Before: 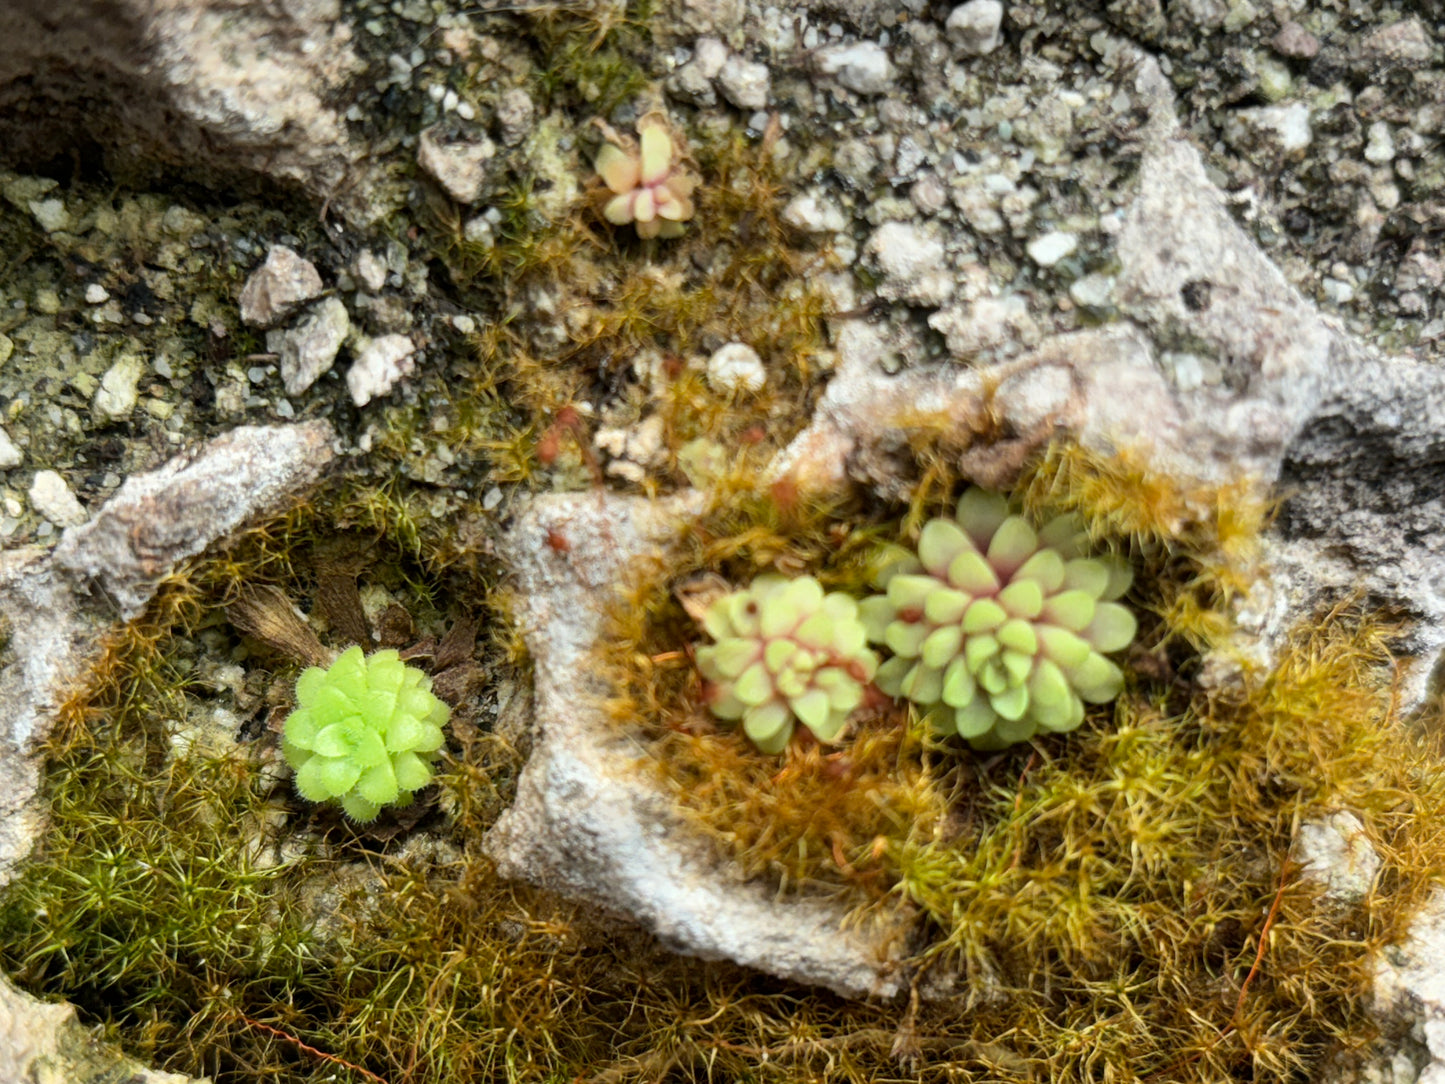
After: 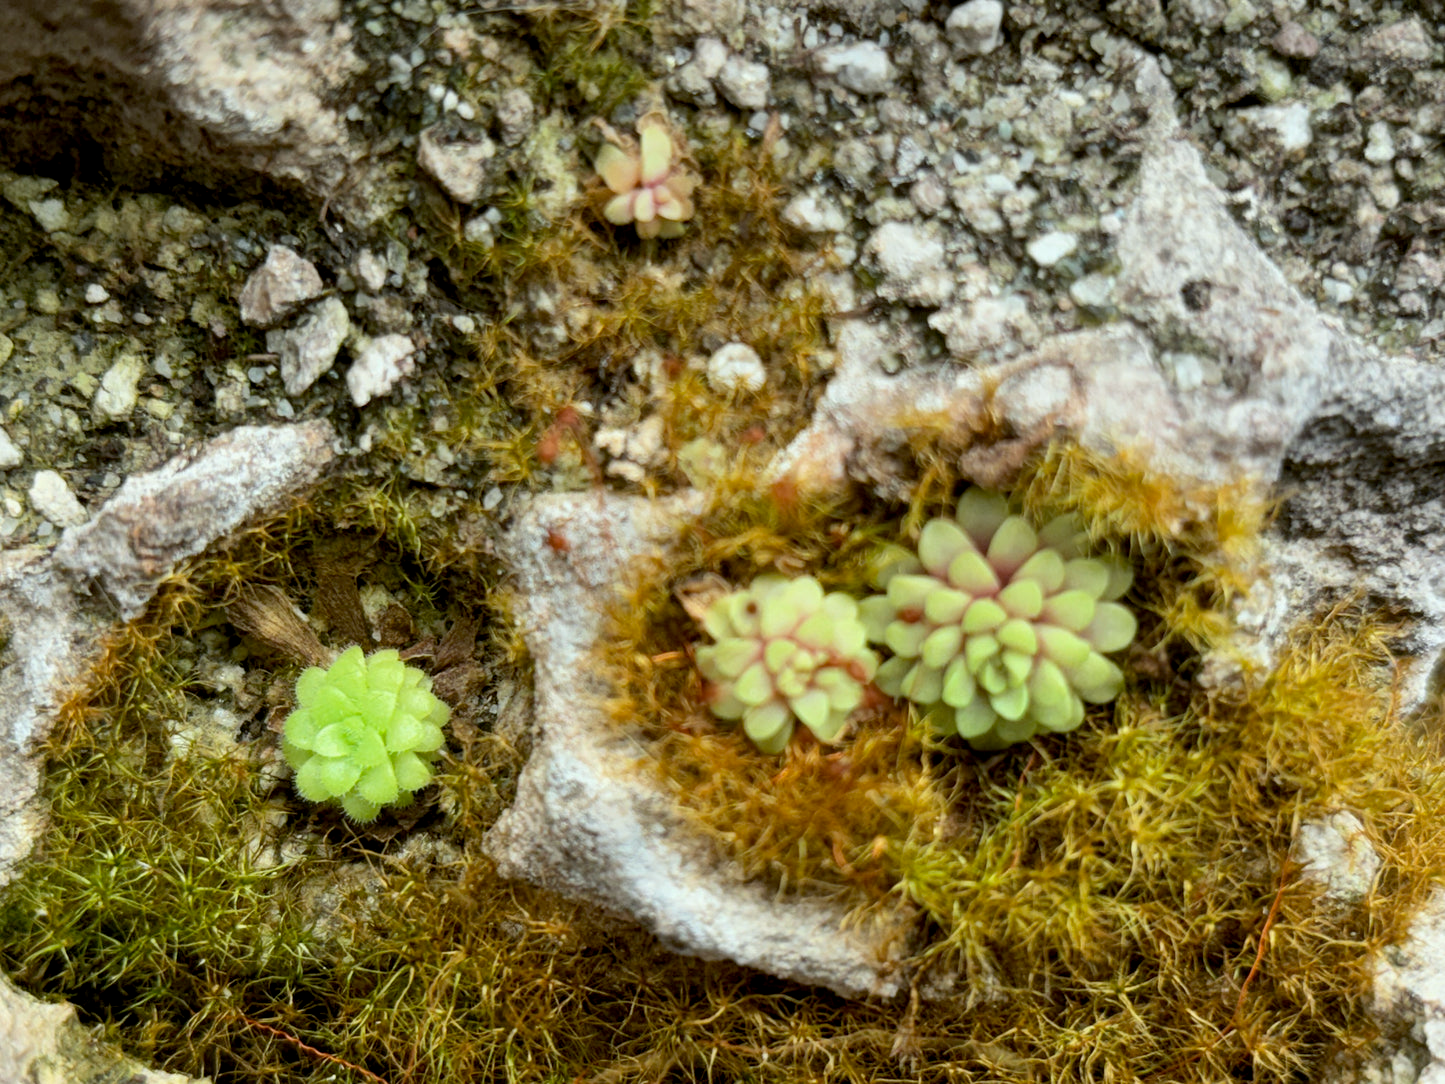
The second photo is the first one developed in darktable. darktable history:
color balance: lift [1.004, 1.002, 1.002, 0.998], gamma [1, 1.007, 1.002, 0.993], gain [1, 0.977, 1.013, 1.023], contrast -3.64%
exposure: black level correction 0.007, compensate highlight preservation false
